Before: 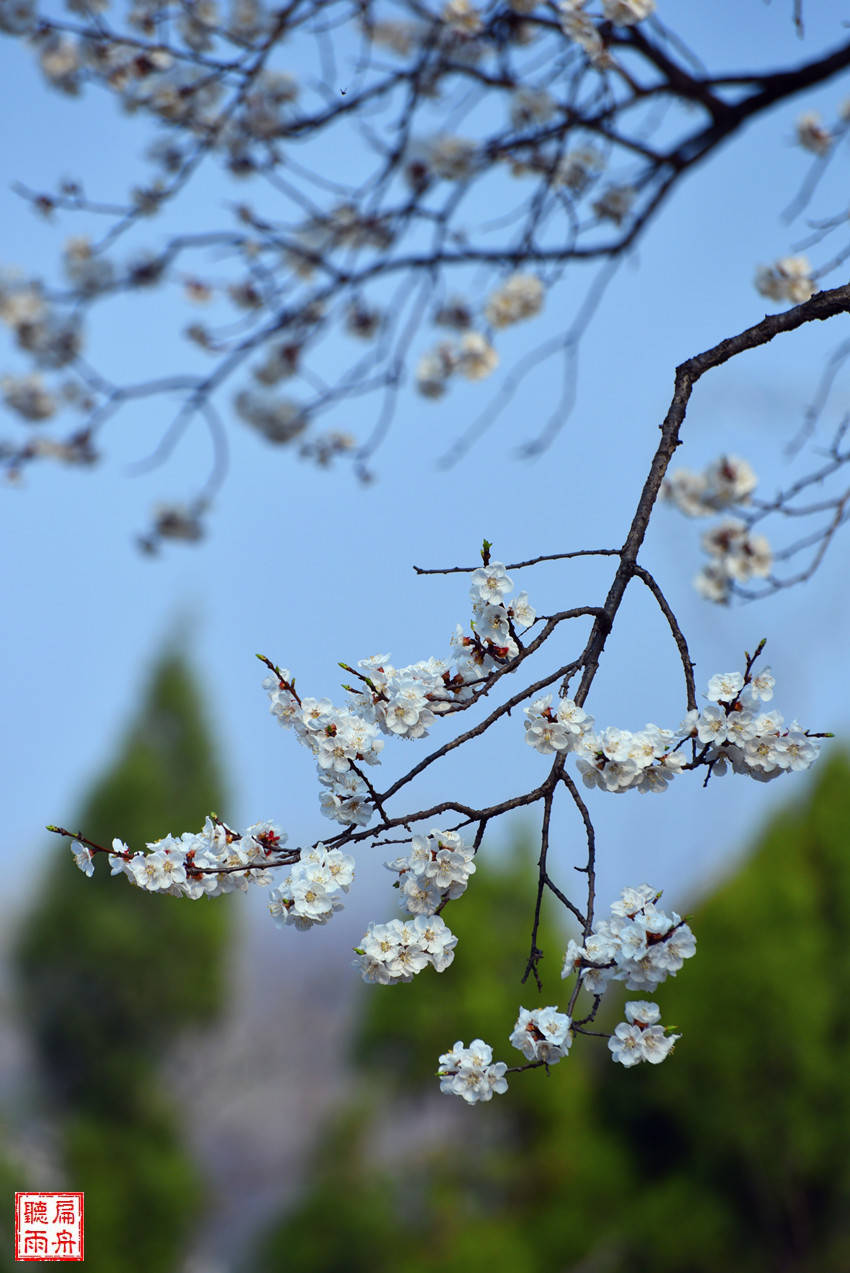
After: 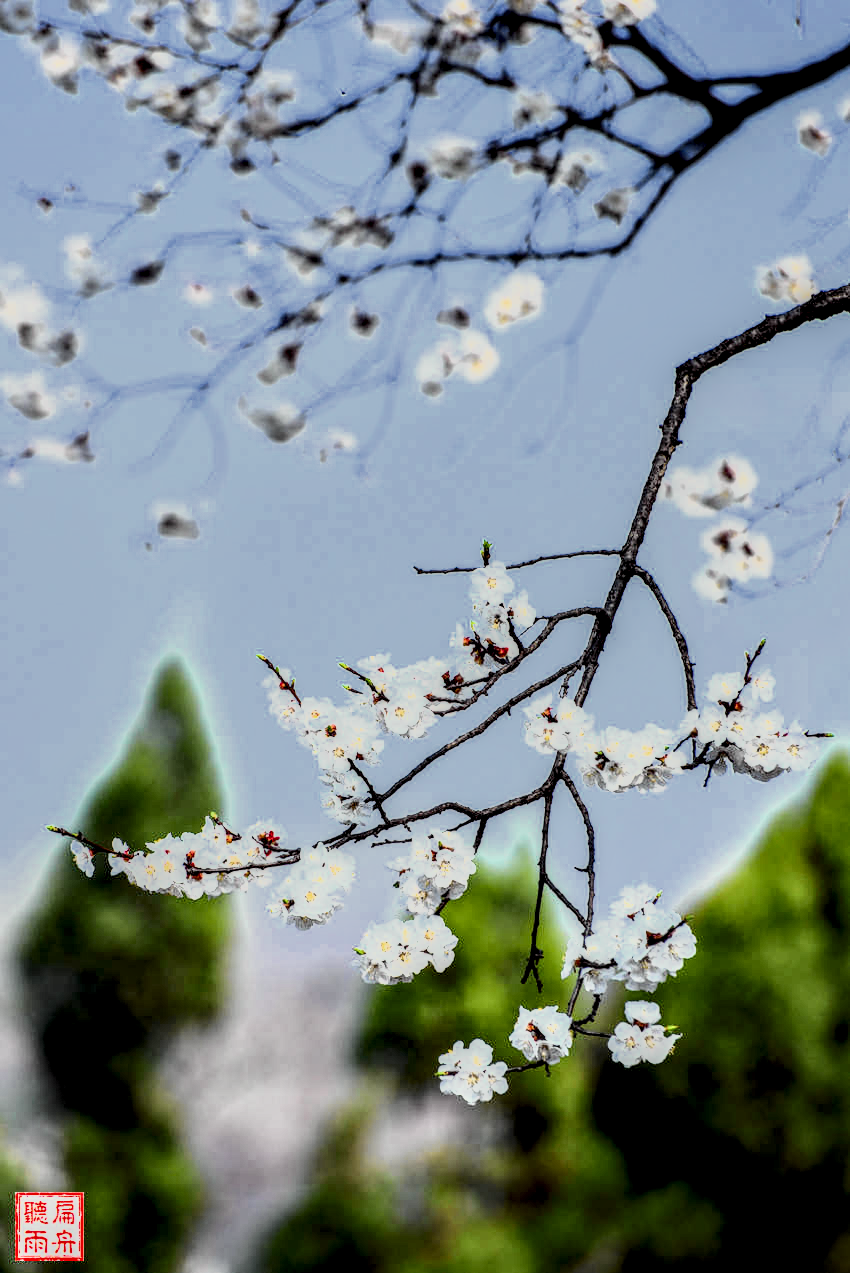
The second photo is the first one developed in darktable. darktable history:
tone equalizer: -8 EV -0.765 EV, -7 EV -0.732 EV, -6 EV -0.602 EV, -5 EV -0.38 EV, -3 EV 0.368 EV, -2 EV 0.6 EV, -1 EV 0.679 EV, +0 EV 0.757 EV
filmic rgb: black relative exposure -12.96 EV, white relative exposure 4.01 EV, target white luminance 85.135%, hardness 6.31, latitude 42.8%, contrast 0.854, shadows ↔ highlights balance 9.37%, color science v6 (2022)
tone curve: curves: ch0 [(0, 0.008) (0.107, 0.083) (0.283, 0.287) (0.429, 0.51) (0.607, 0.739) (0.789, 0.893) (0.998, 0.978)]; ch1 [(0, 0) (0.323, 0.339) (0.438, 0.427) (0.478, 0.484) (0.502, 0.502) (0.527, 0.525) (0.571, 0.579) (0.608, 0.629) (0.669, 0.704) (0.859, 0.899) (1, 1)]; ch2 [(0, 0) (0.33, 0.347) (0.421, 0.456) (0.473, 0.498) (0.502, 0.504) (0.522, 0.524) (0.549, 0.567) (0.593, 0.626) (0.676, 0.724) (1, 1)], color space Lab, independent channels, preserve colors none
local contrast: highlights 17%, detail 187%
